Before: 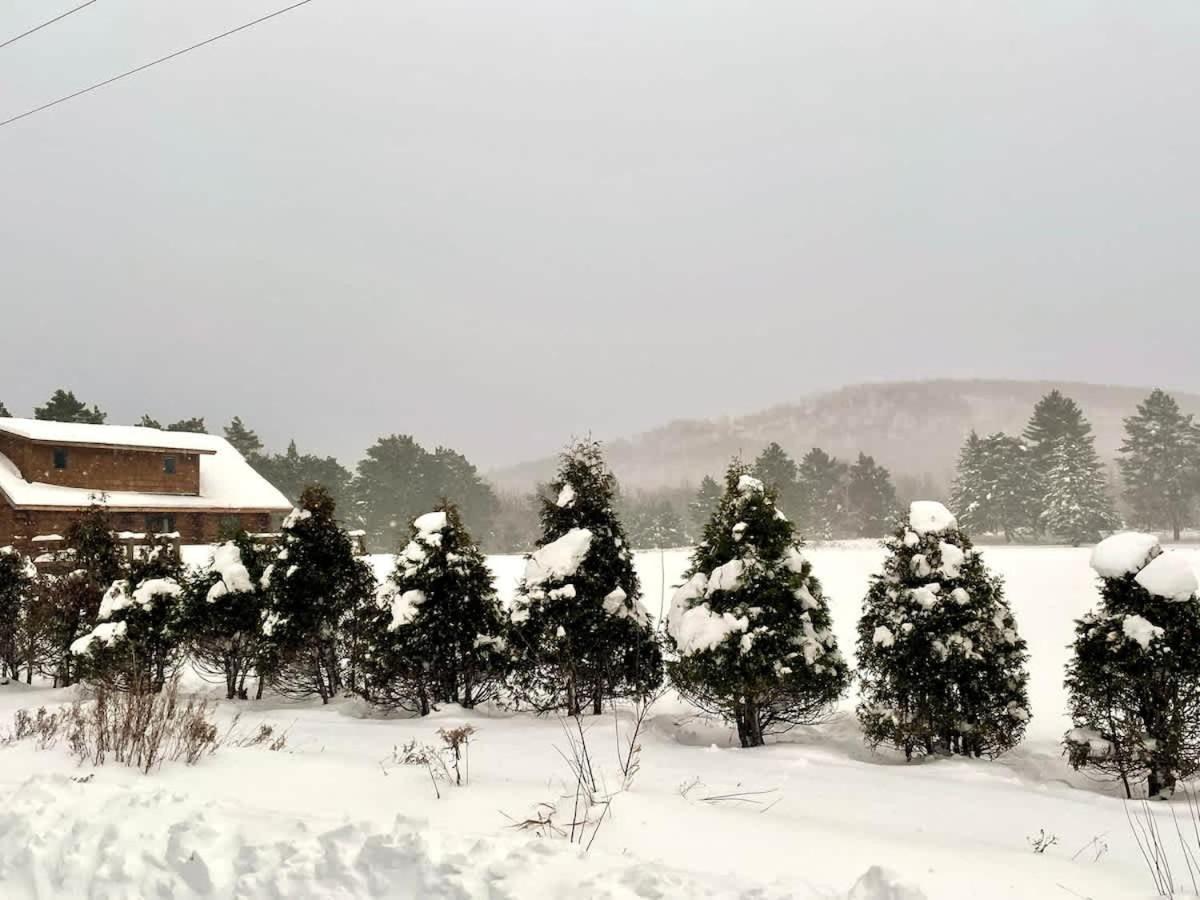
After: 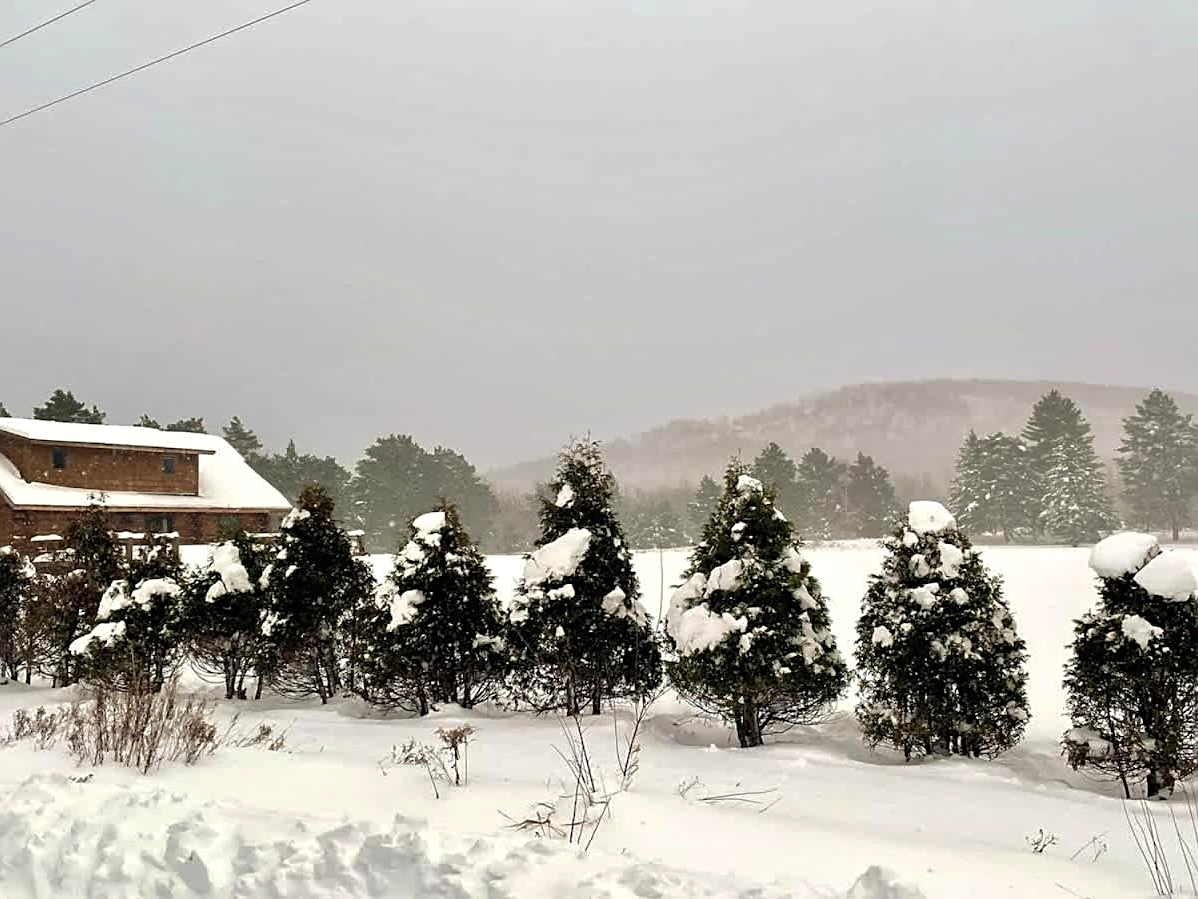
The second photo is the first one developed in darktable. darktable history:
crop: left 0.153%
shadows and highlights: shadows 10.39, white point adjustment 1.02, highlights -40.43
sharpen: on, module defaults
